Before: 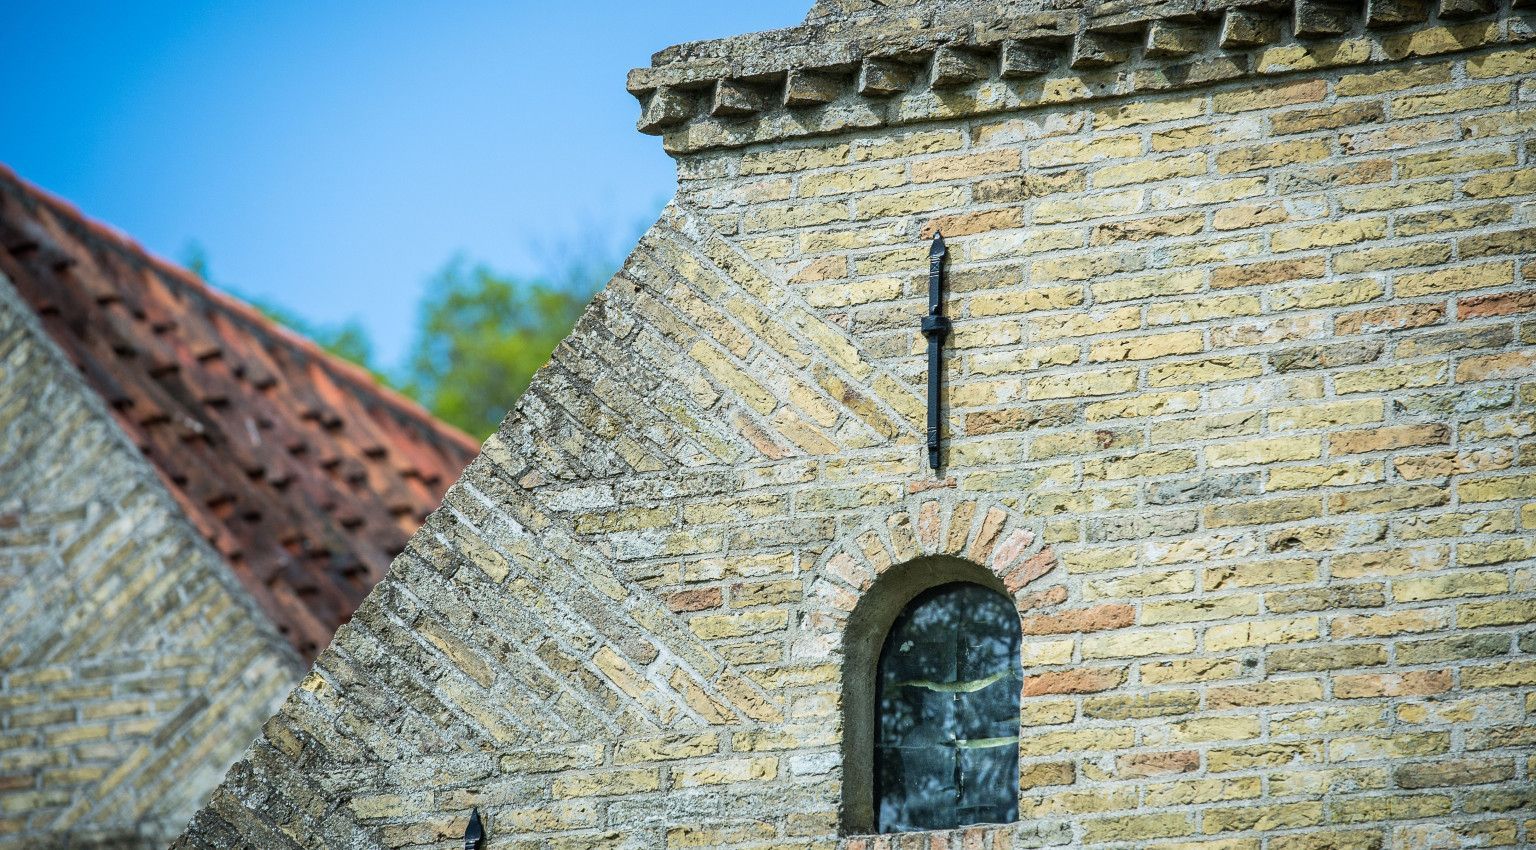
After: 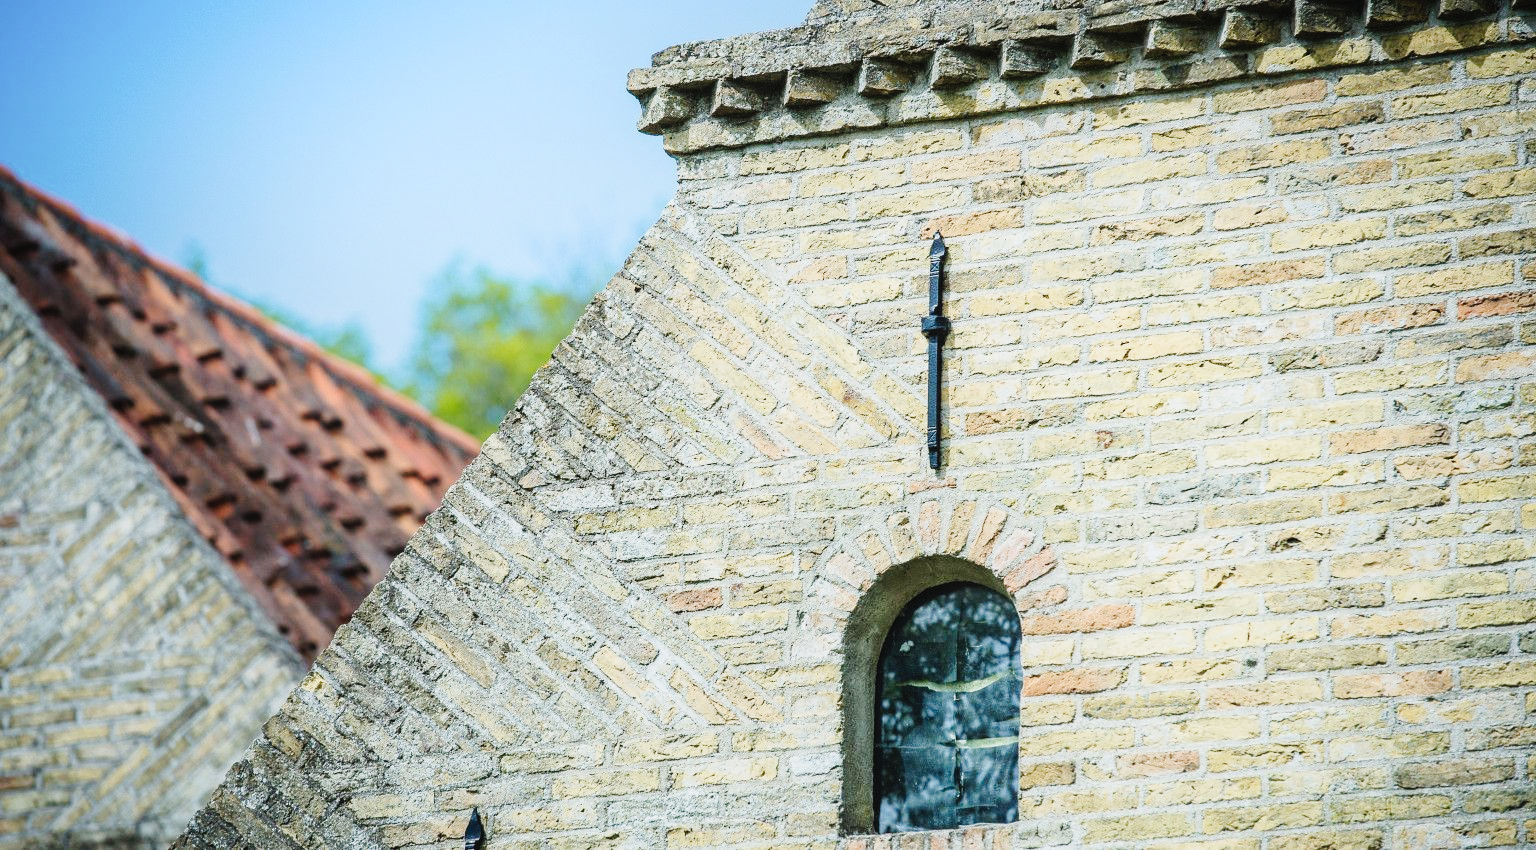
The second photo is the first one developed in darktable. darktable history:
tone curve: curves: ch0 [(0, 0.026) (0.104, 0.1) (0.233, 0.262) (0.398, 0.507) (0.498, 0.621) (0.65, 0.757) (0.835, 0.883) (1, 0.961)]; ch1 [(0, 0) (0.346, 0.307) (0.408, 0.369) (0.453, 0.457) (0.482, 0.476) (0.502, 0.498) (0.521, 0.503) (0.553, 0.554) (0.638, 0.646) (0.693, 0.727) (1, 1)]; ch2 [(0, 0) (0.366, 0.337) (0.434, 0.46) (0.485, 0.494) (0.5, 0.494) (0.511, 0.508) (0.537, 0.55) (0.579, 0.599) (0.663, 0.67) (1, 1)], preserve colors none
shadows and highlights: shadows -25.83, highlights 48.29, soften with gaussian
exposure: exposure -0.029 EV, compensate exposure bias true, compensate highlight preservation false
